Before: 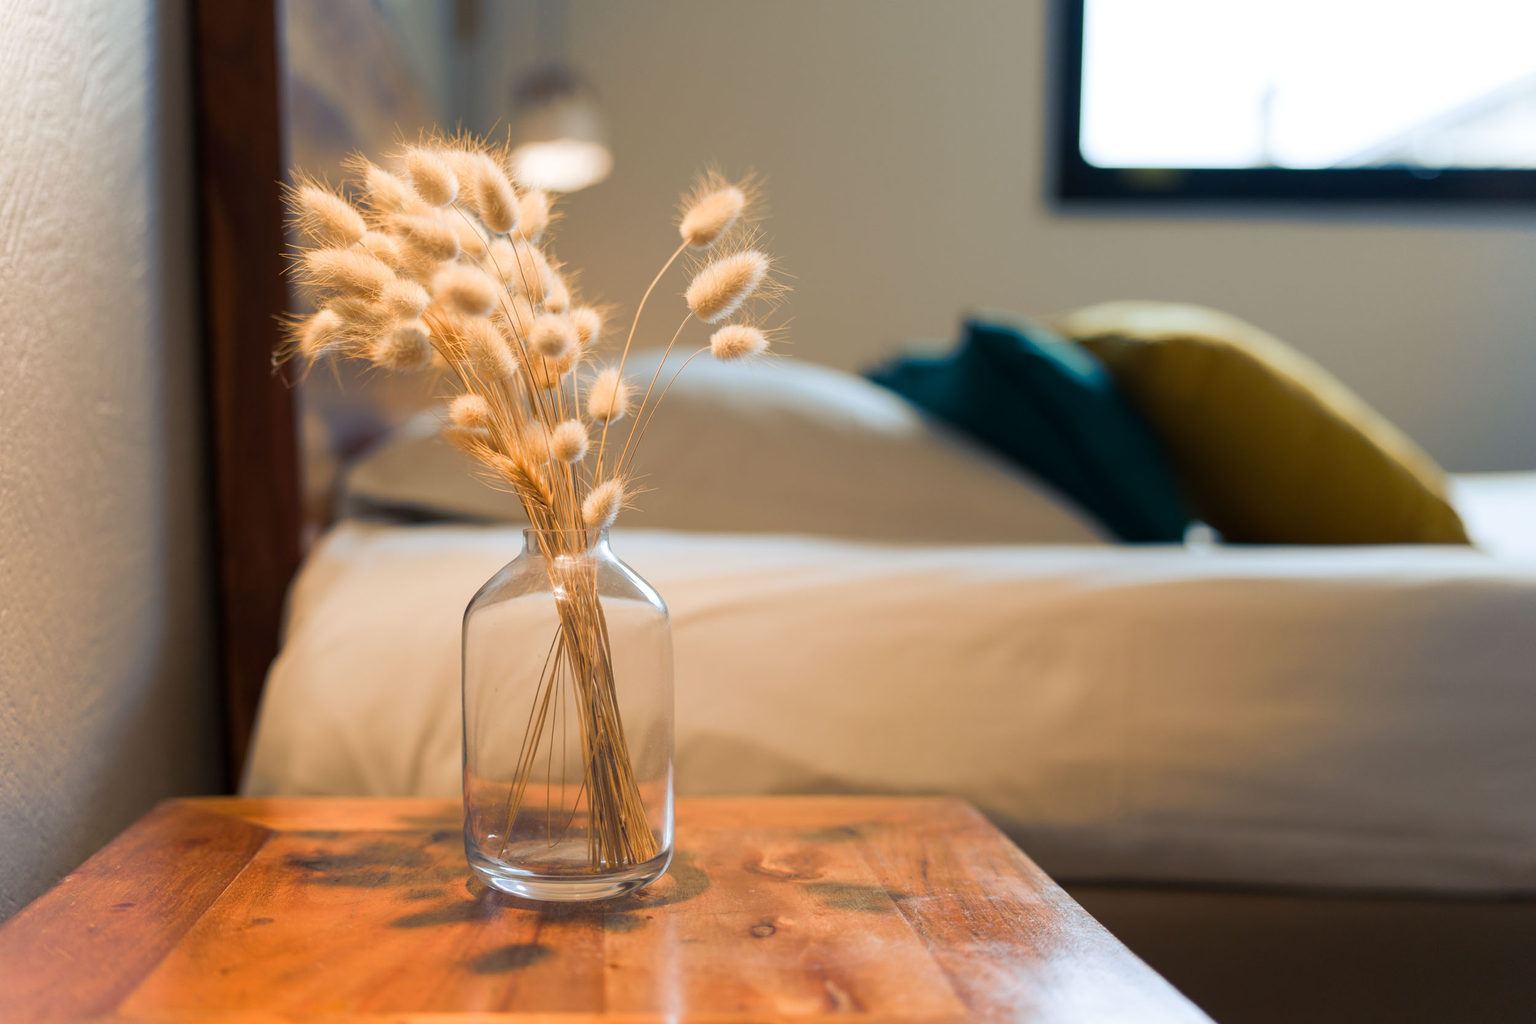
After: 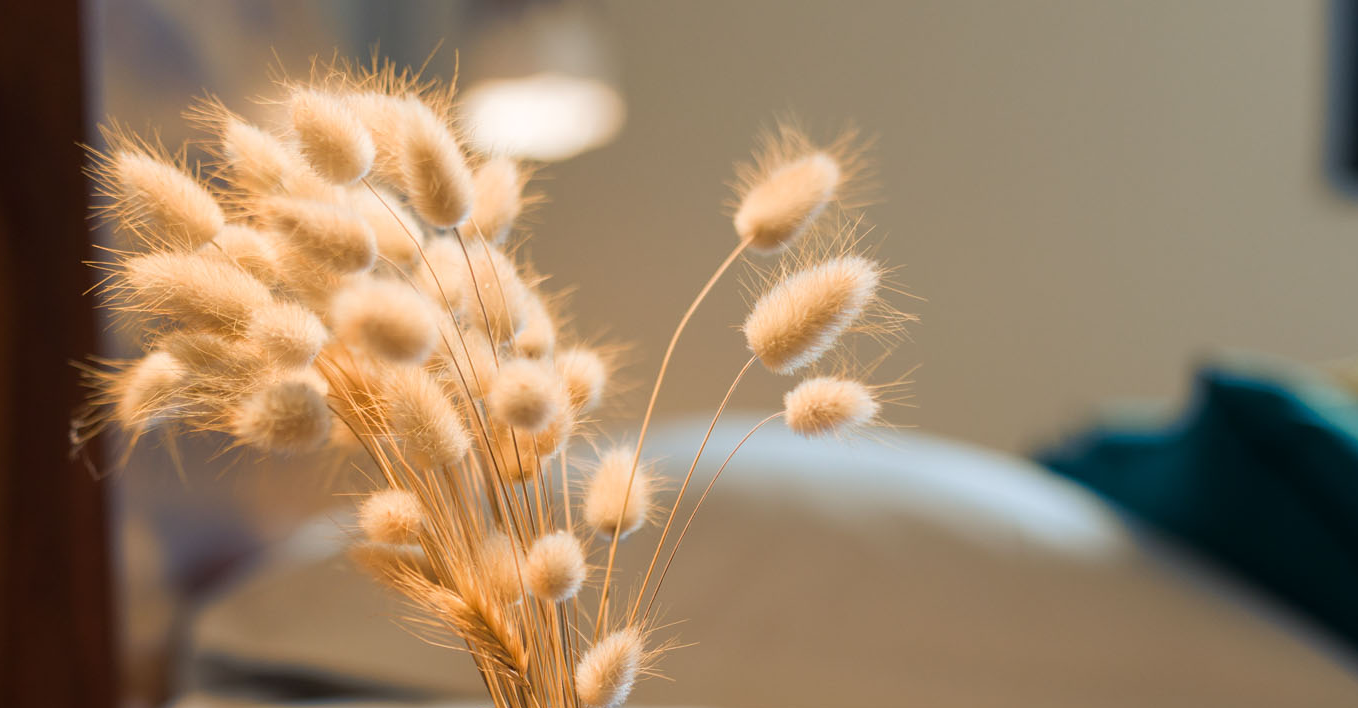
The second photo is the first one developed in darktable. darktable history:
crop: left 14.908%, top 9.133%, right 30.684%, bottom 48.32%
